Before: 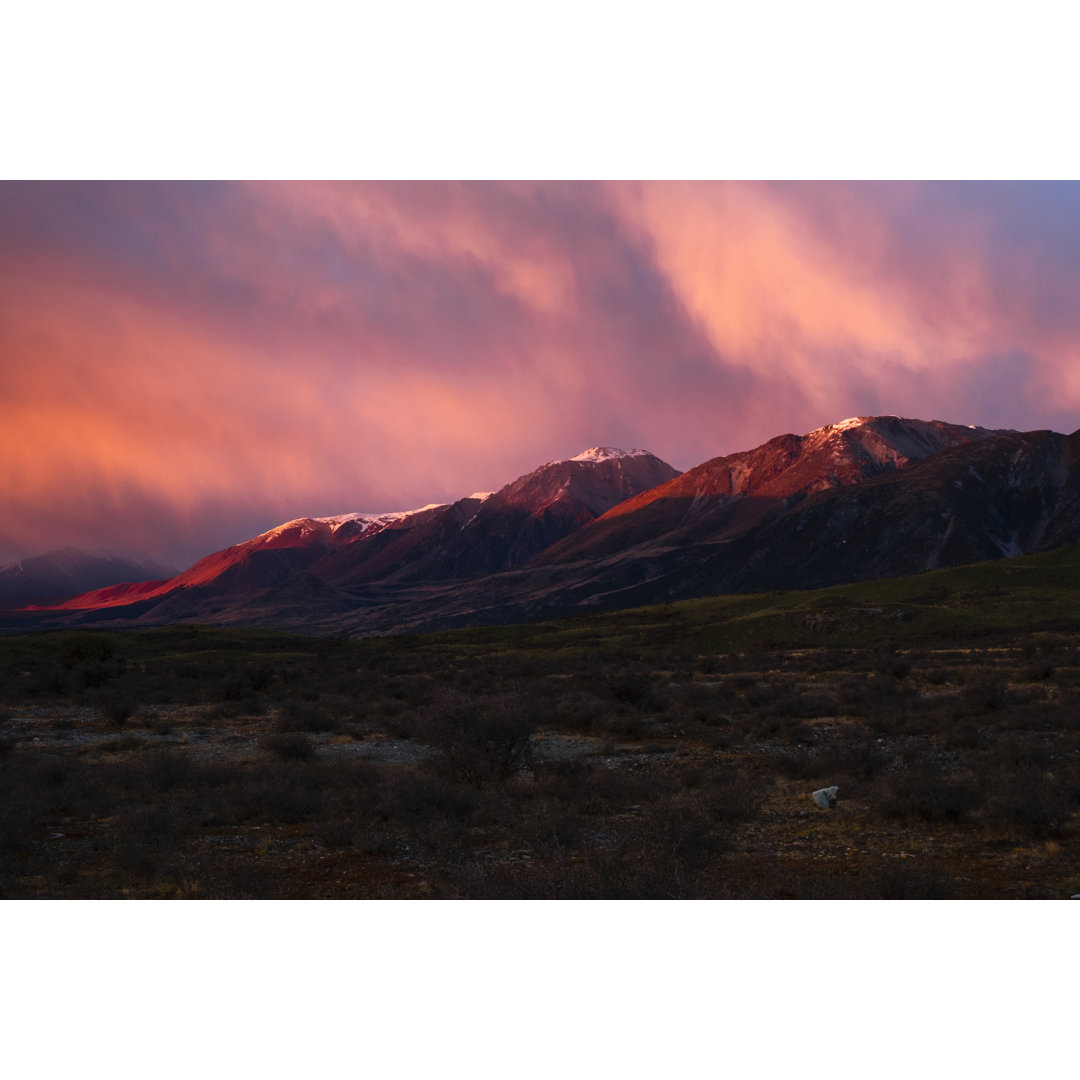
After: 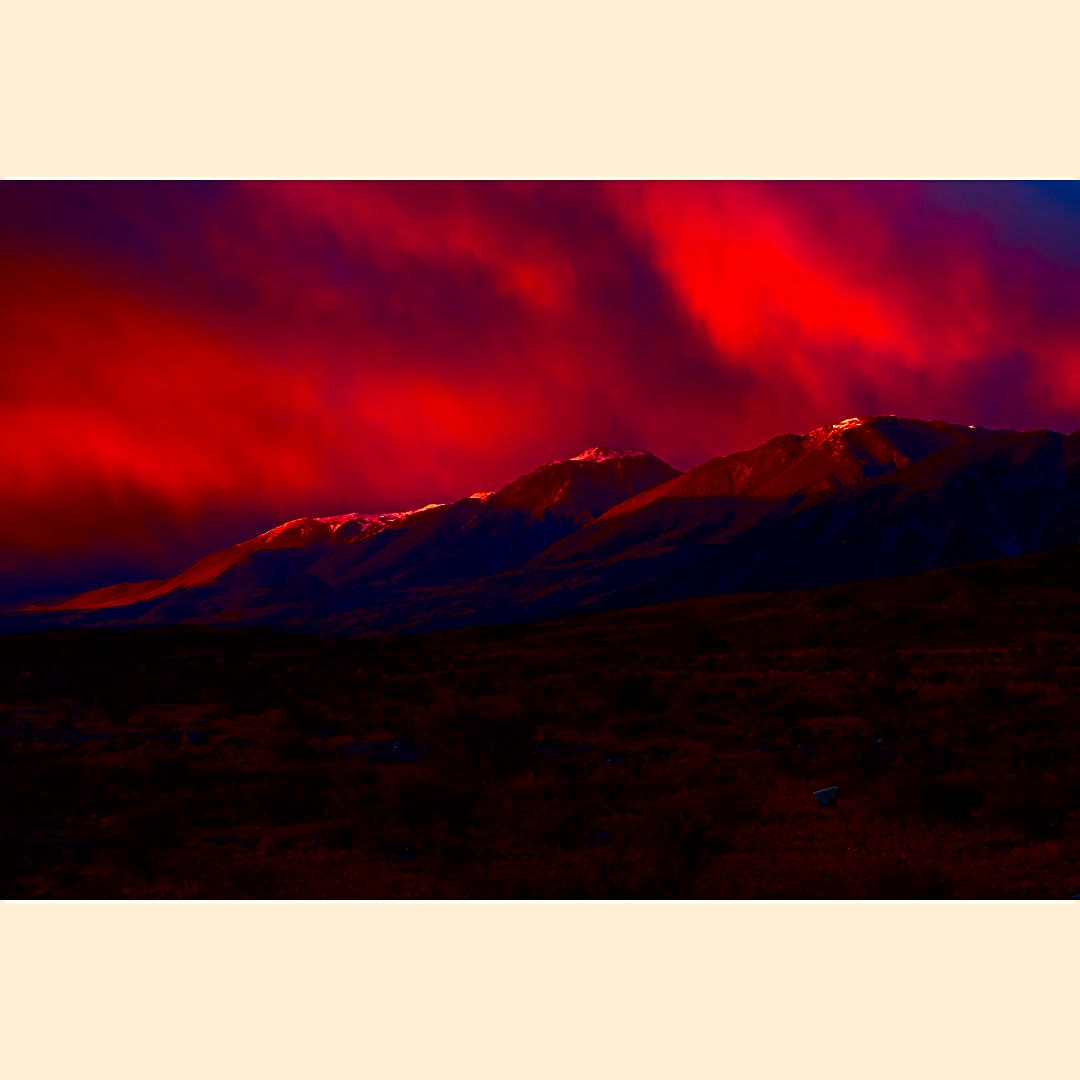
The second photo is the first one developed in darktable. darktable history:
color correction: highlights a* 21.88, highlights b* 22.25
sharpen: on, module defaults
contrast brightness saturation: brightness -1, saturation 1
